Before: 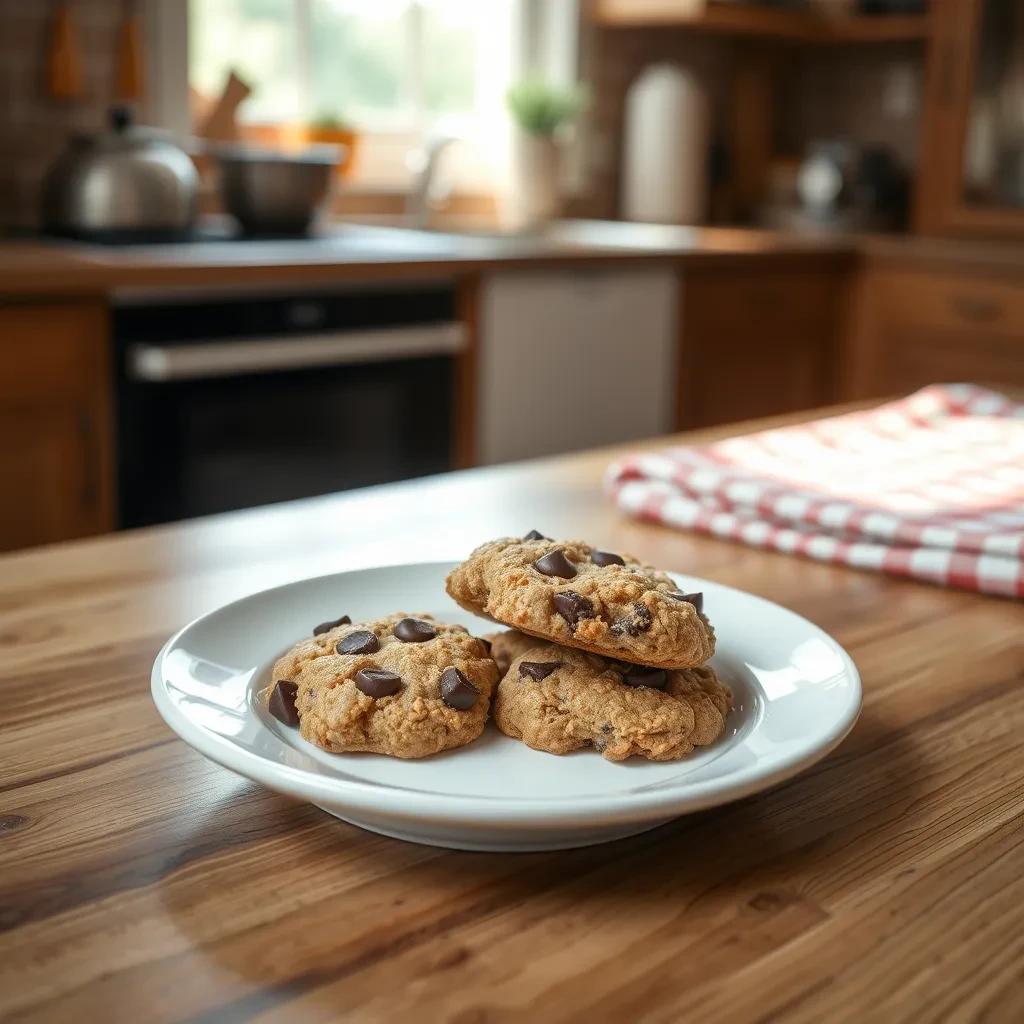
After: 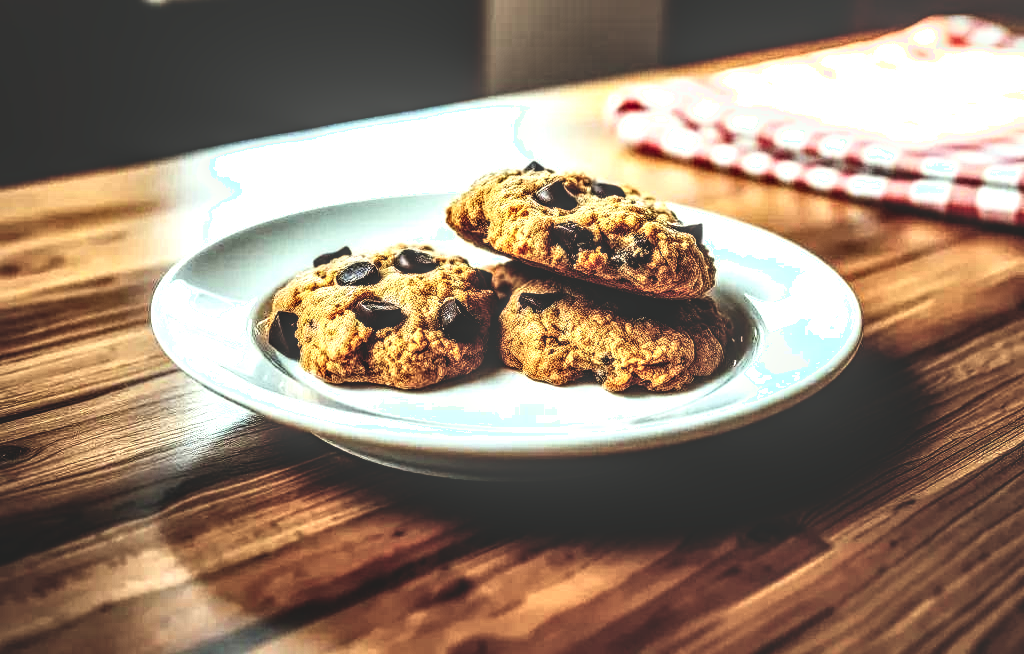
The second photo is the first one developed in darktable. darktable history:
crop and rotate: top 36.076%
base curve: curves: ch0 [(0, 0.036) (0.083, 0.04) (0.804, 1)], preserve colors none
contrast brightness saturation: contrast 0.244, brightness 0.091
color correction: highlights a* -2.66, highlights b* 2.53
tone equalizer: -8 EV -0.395 EV, -7 EV -0.394 EV, -6 EV -0.347 EV, -5 EV -0.234 EV, -3 EV 0.25 EV, -2 EV 0.312 EV, -1 EV 0.406 EV, +0 EV 0.416 EV
local contrast: highlights 4%, shadows 7%, detail 182%
